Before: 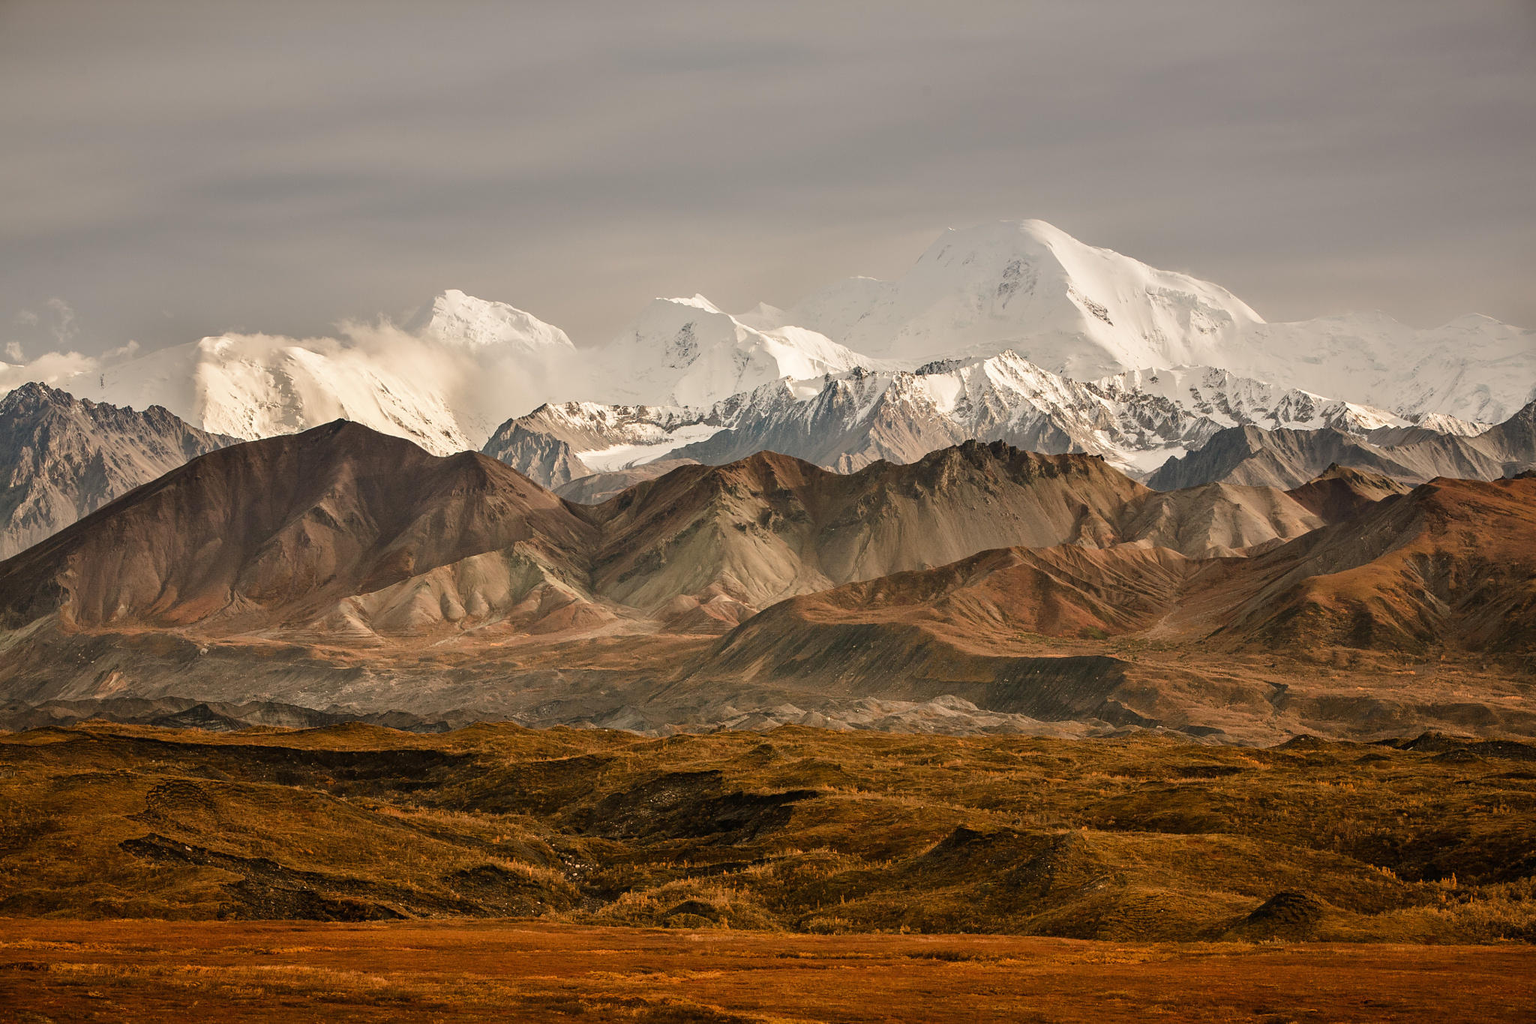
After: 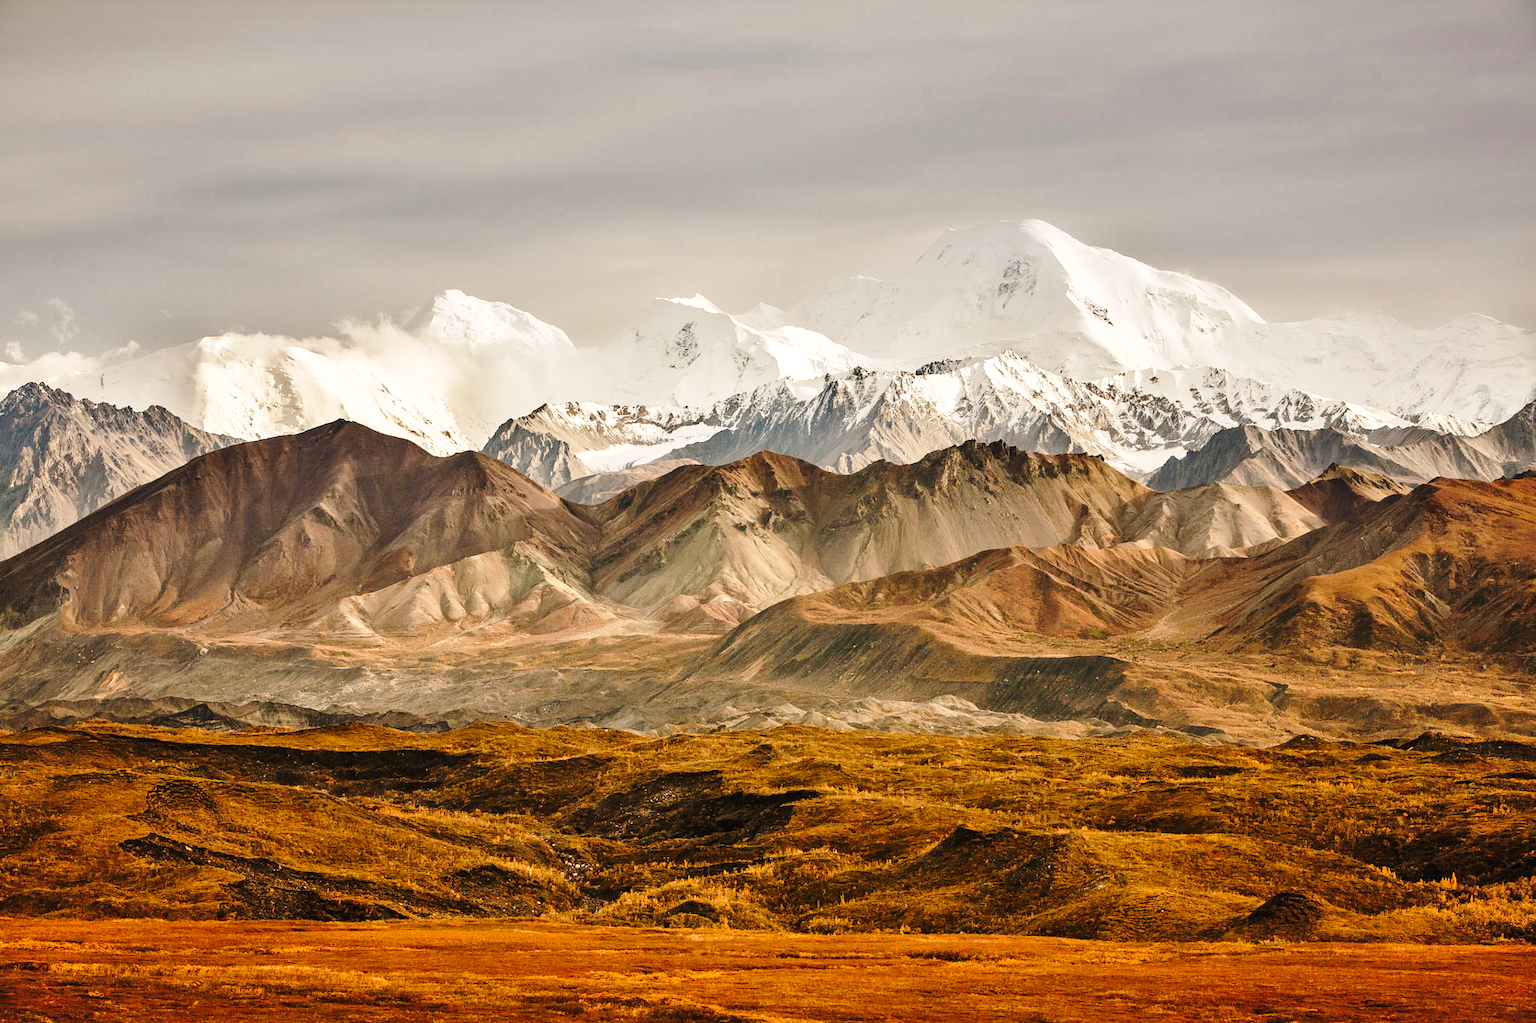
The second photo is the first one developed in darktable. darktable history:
base curve: curves: ch0 [(0, 0) (0.028, 0.03) (0.121, 0.232) (0.46, 0.748) (0.859, 0.968) (1, 1)], preserve colors none
exposure: exposure 0.2 EV, compensate highlight preservation false
shadows and highlights: soften with gaussian
